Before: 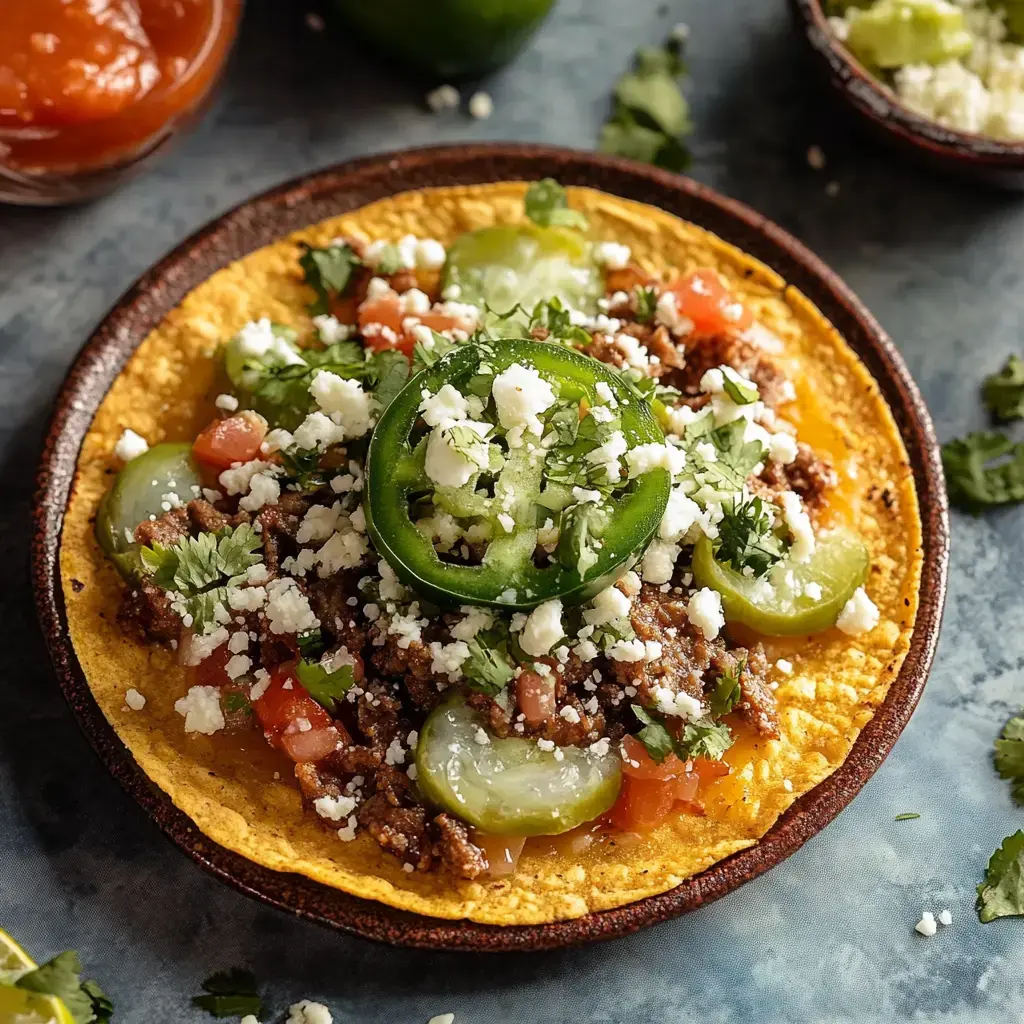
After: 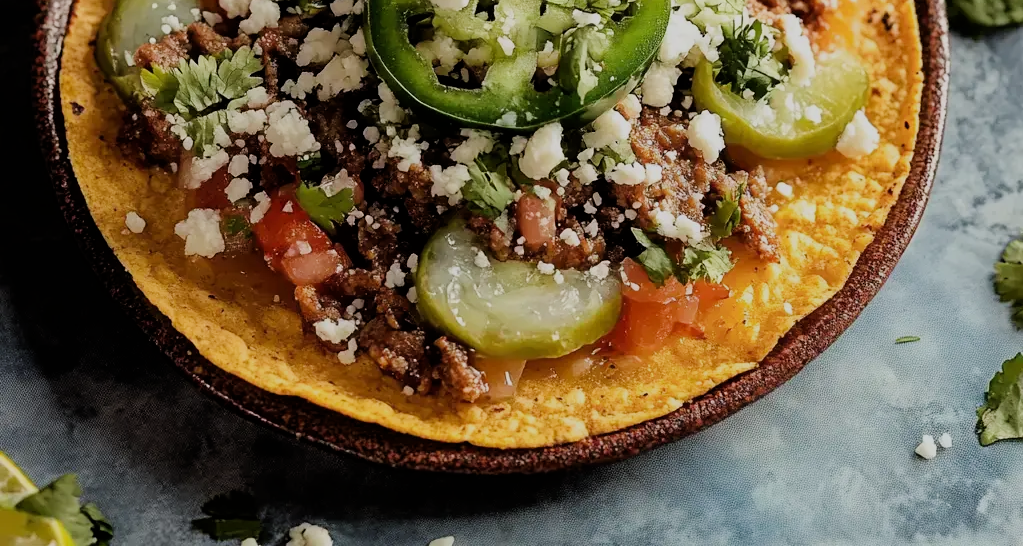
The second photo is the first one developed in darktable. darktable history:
filmic rgb: black relative exposure -6.66 EV, white relative exposure 4.56 EV, hardness 3.24
crop and rotate: top 46.676%, right 0.091%
